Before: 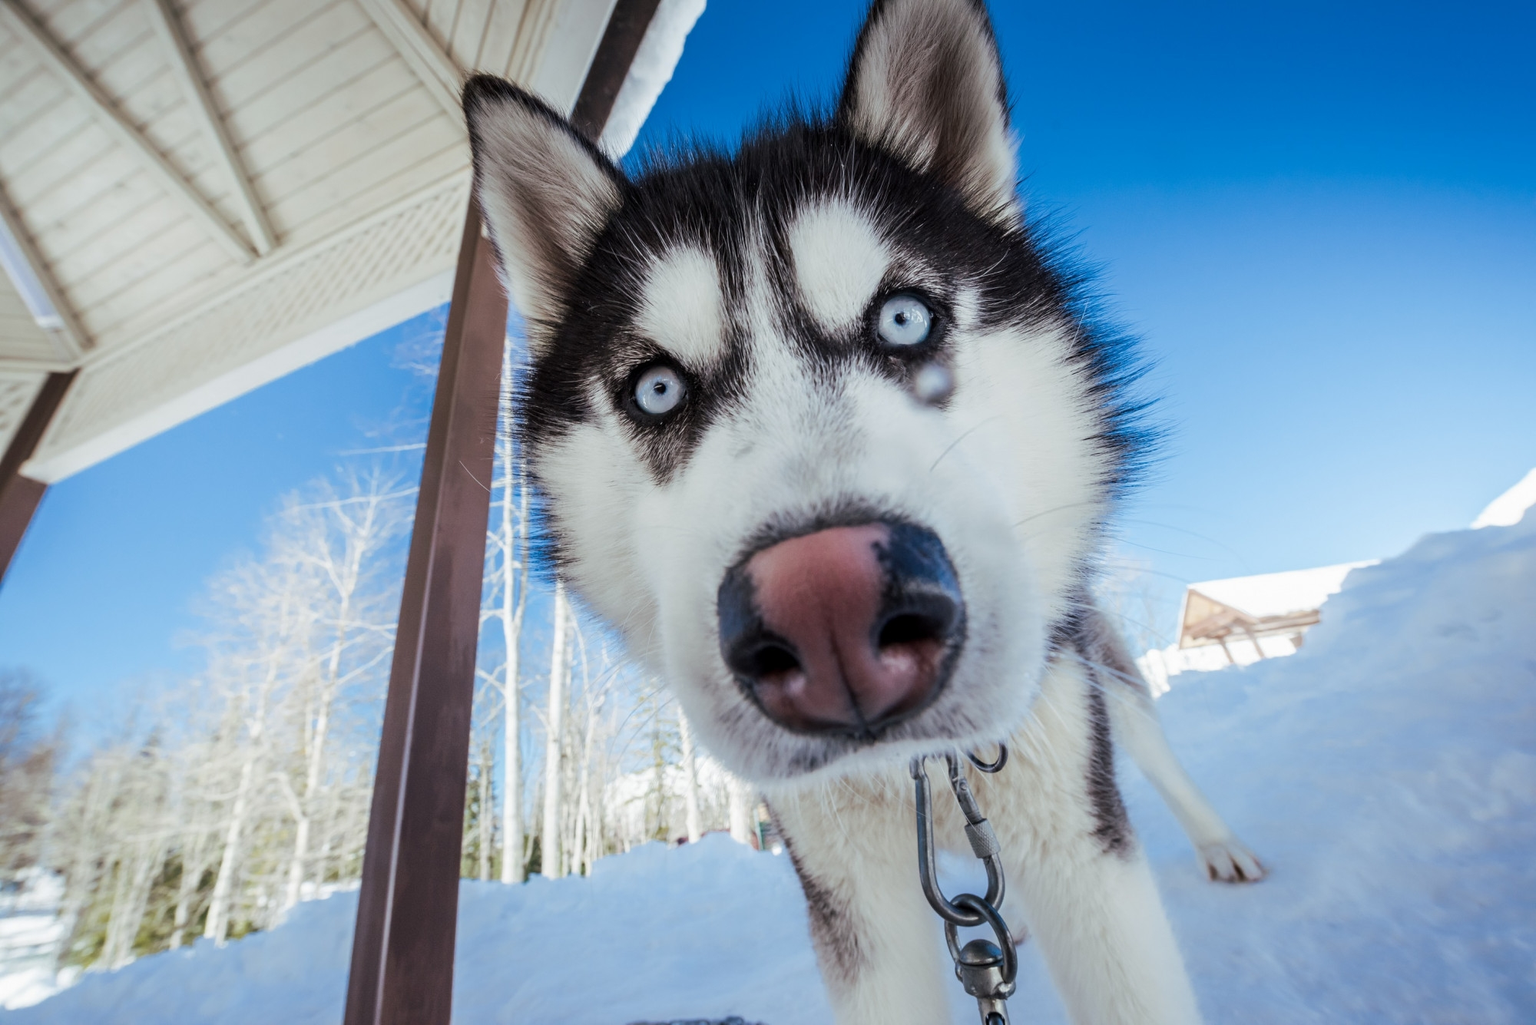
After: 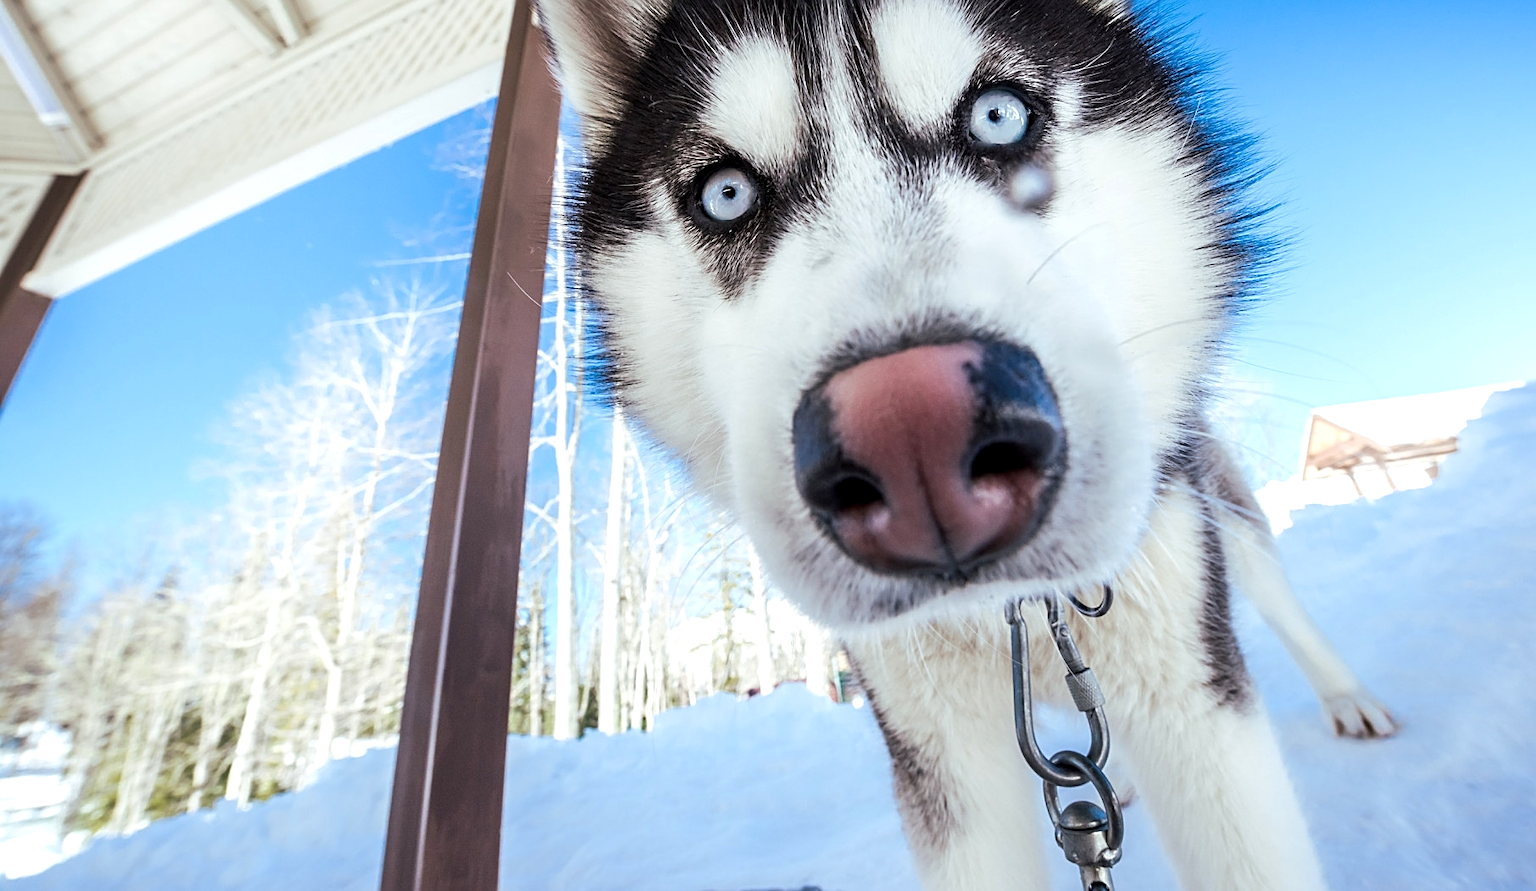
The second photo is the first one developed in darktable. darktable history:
exposure: black level correction 0.001, exposure 0.5 EV, compensate exposure bias true, compensate highlight preservation false
sharpen: on, module defaults
crop: top 20.916%, right 9.437%, bottom 0.316%
